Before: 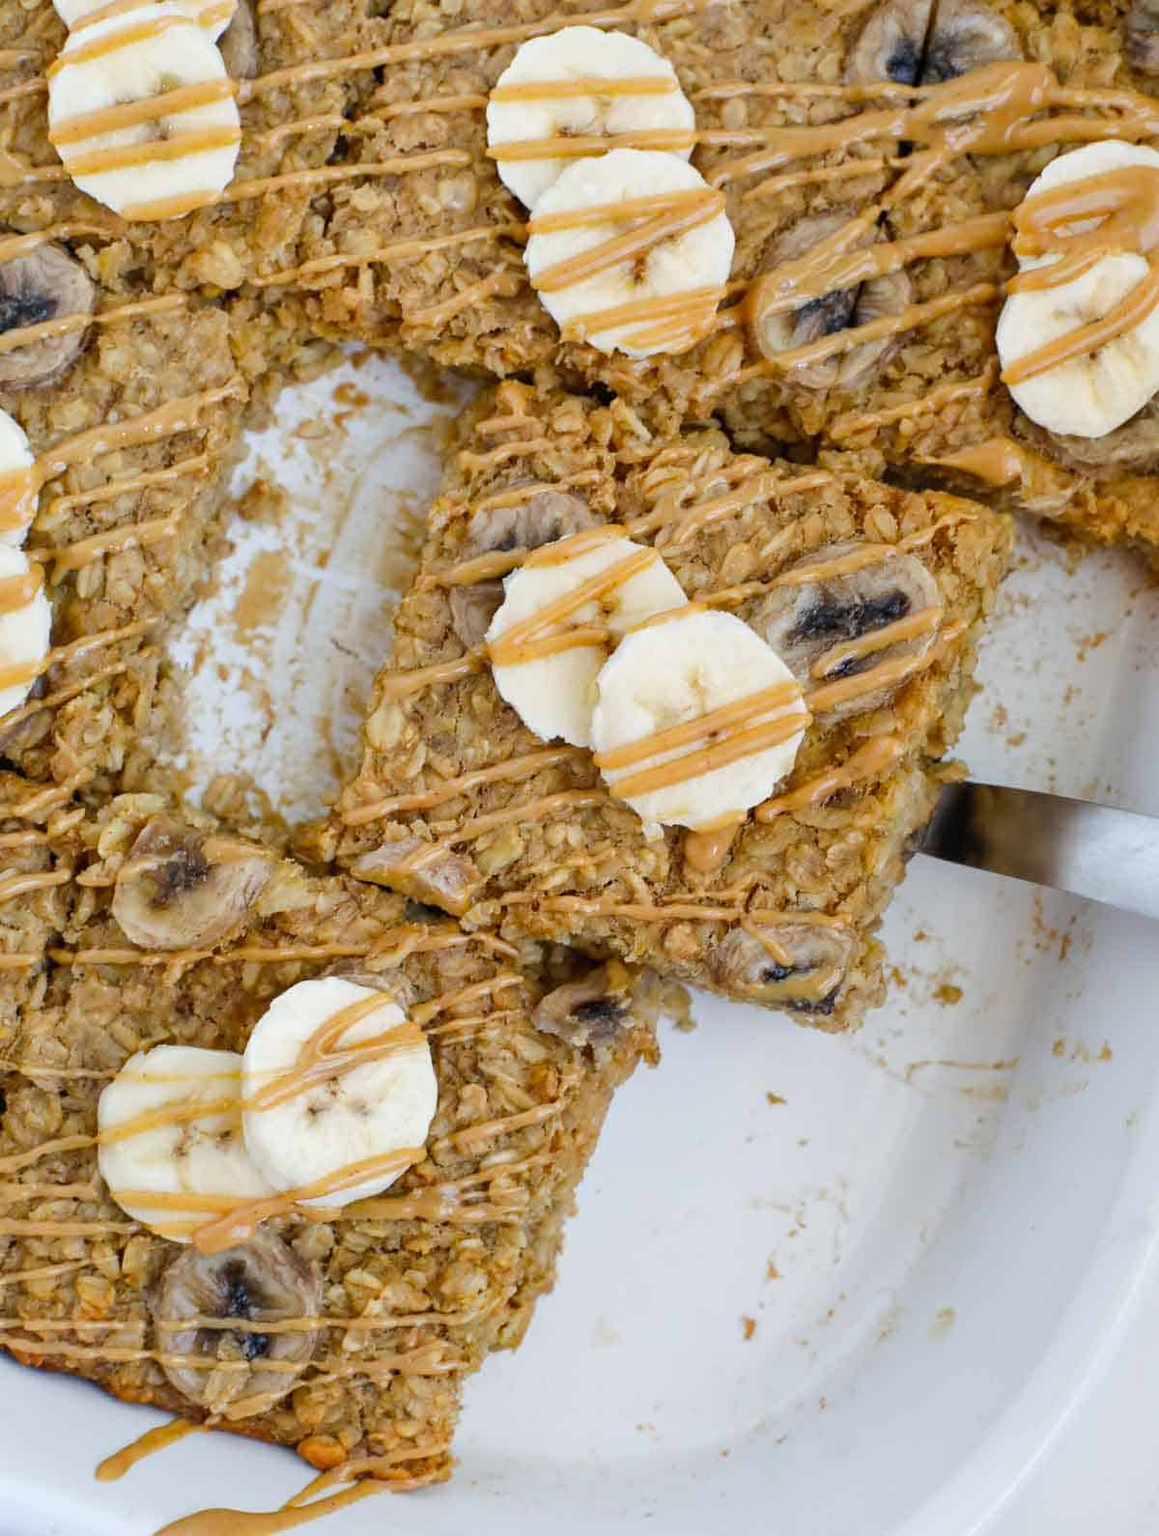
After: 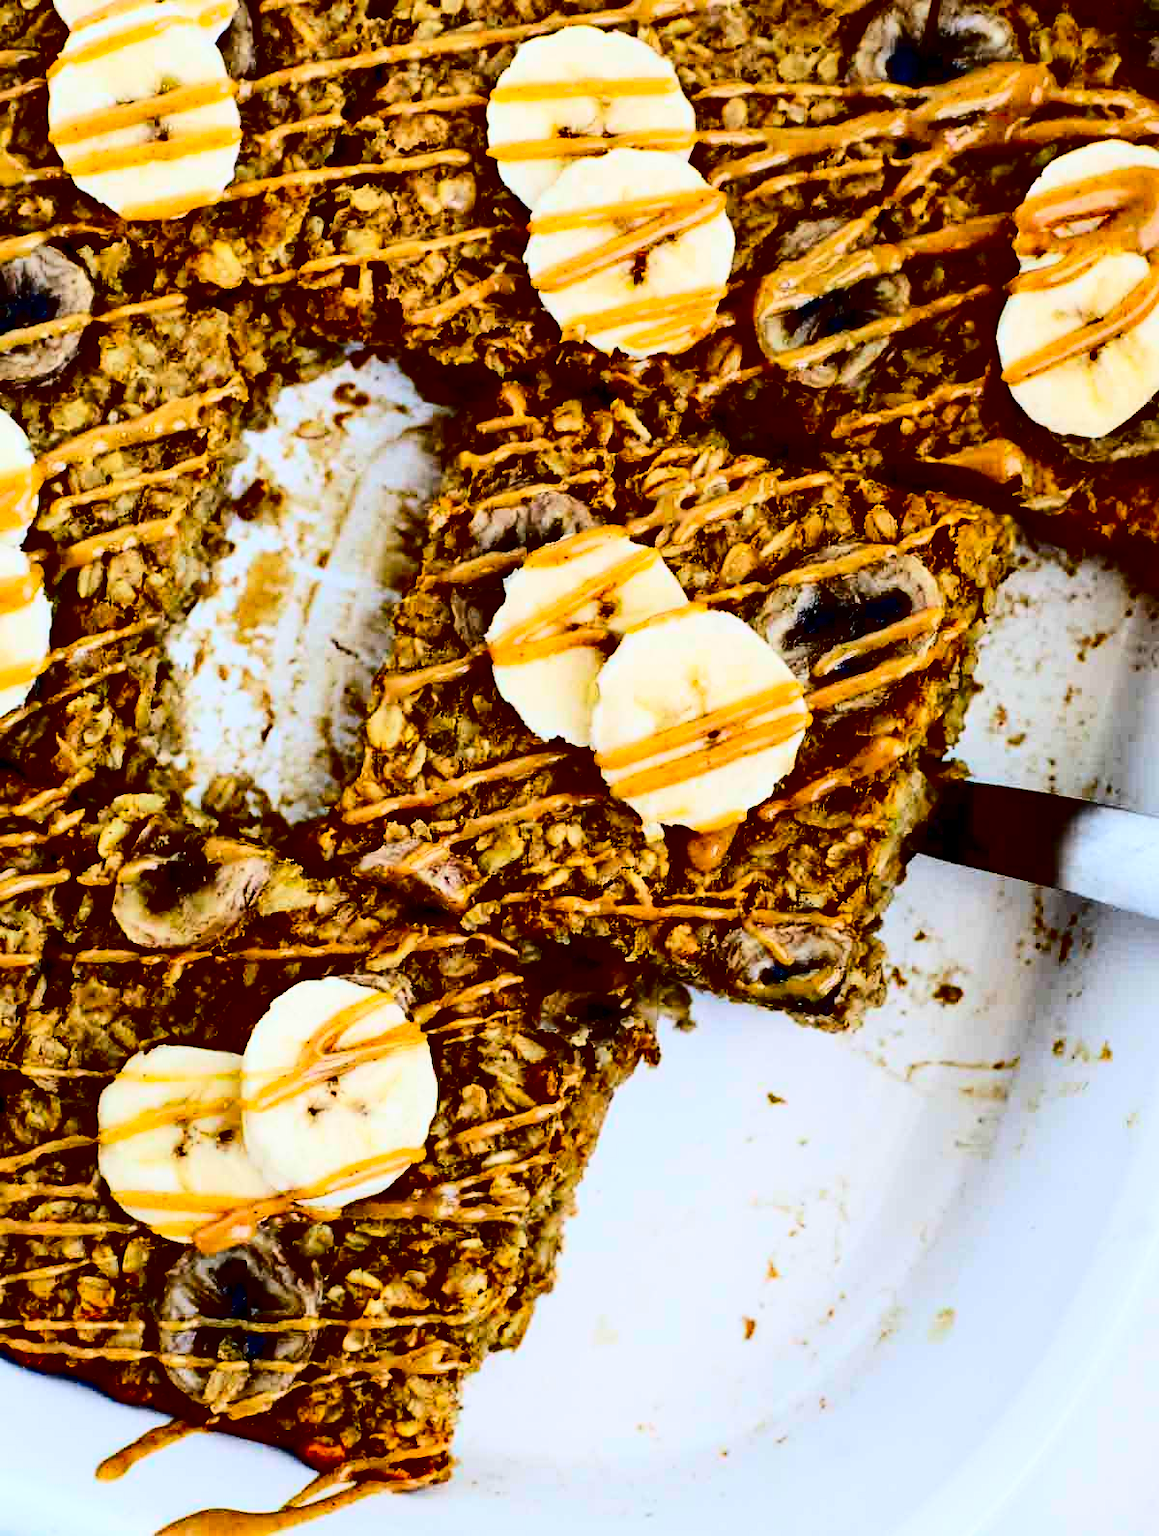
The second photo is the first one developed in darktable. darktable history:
contrast brightness saturation: contrast 0.757, brightness -0.993, saturation 1
